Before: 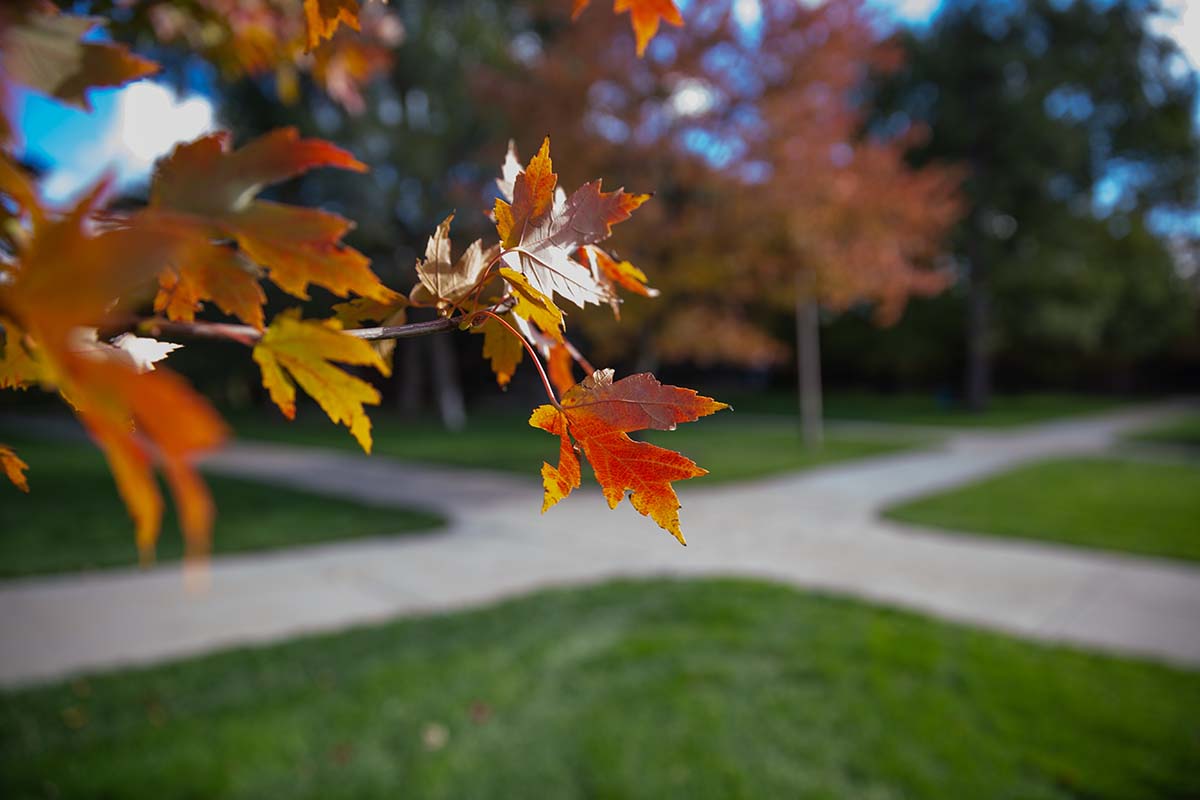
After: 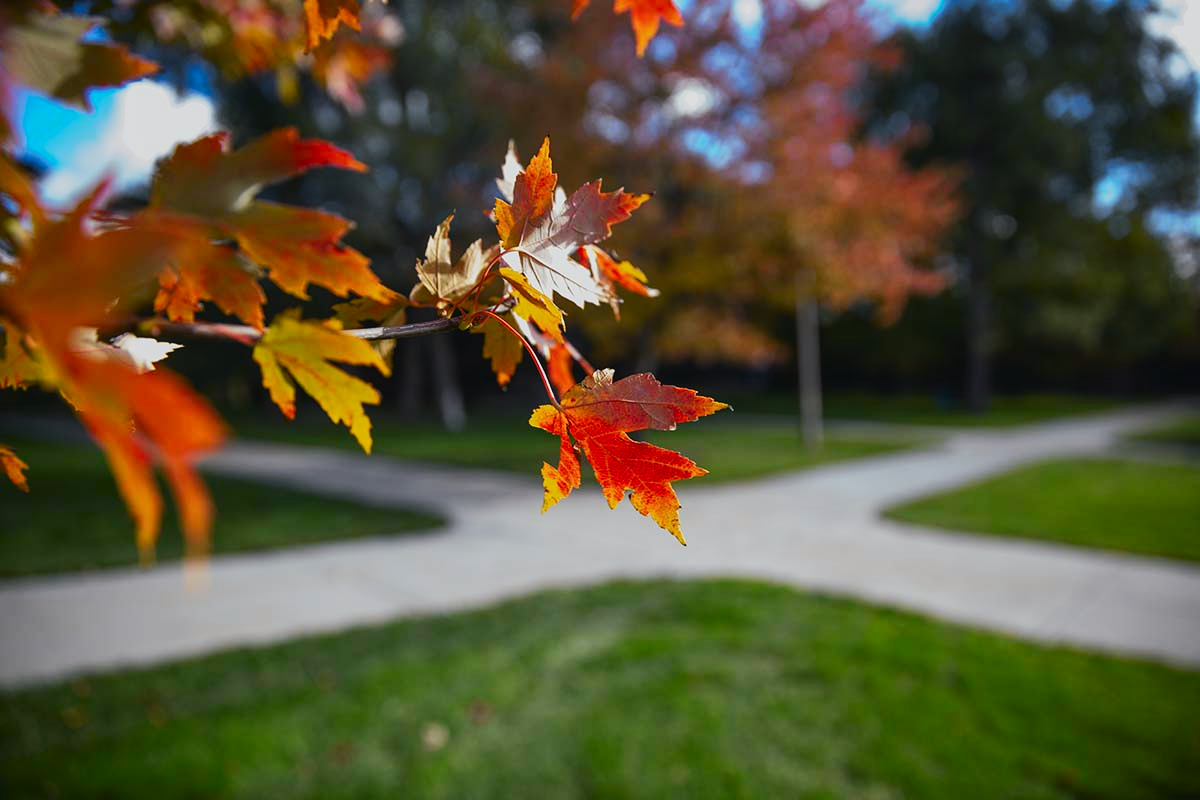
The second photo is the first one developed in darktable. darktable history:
tone curve: curves: ch0 [(0, 0.02) (0.063, 0.058) (0.262, 0.243) (0.447, 0.468) (0.544, 0.596) (0.805, 0.823) (1, 0.952)]; ch1 [(0, 0) (0.339, 0.31) (0.417, 0.401) (0.452, 0.455) (0.482, 0.483) (0.502, 0.499) (0.517, 0.506) (0.55, 0.542) (0.588, 0.604) (0.729, 0.782) (1, 1)]; ch2 [(0, 0) (0.346, 0.34) (0.431, 0.45) (0.485, 0.487) (0.5, 0.496) (0.527, 0.526) (0.56, 0.574) (0.613, 0.642) (0.679, 0.703) (1, 1)], color space Lab, independent channels, preserve colors none
